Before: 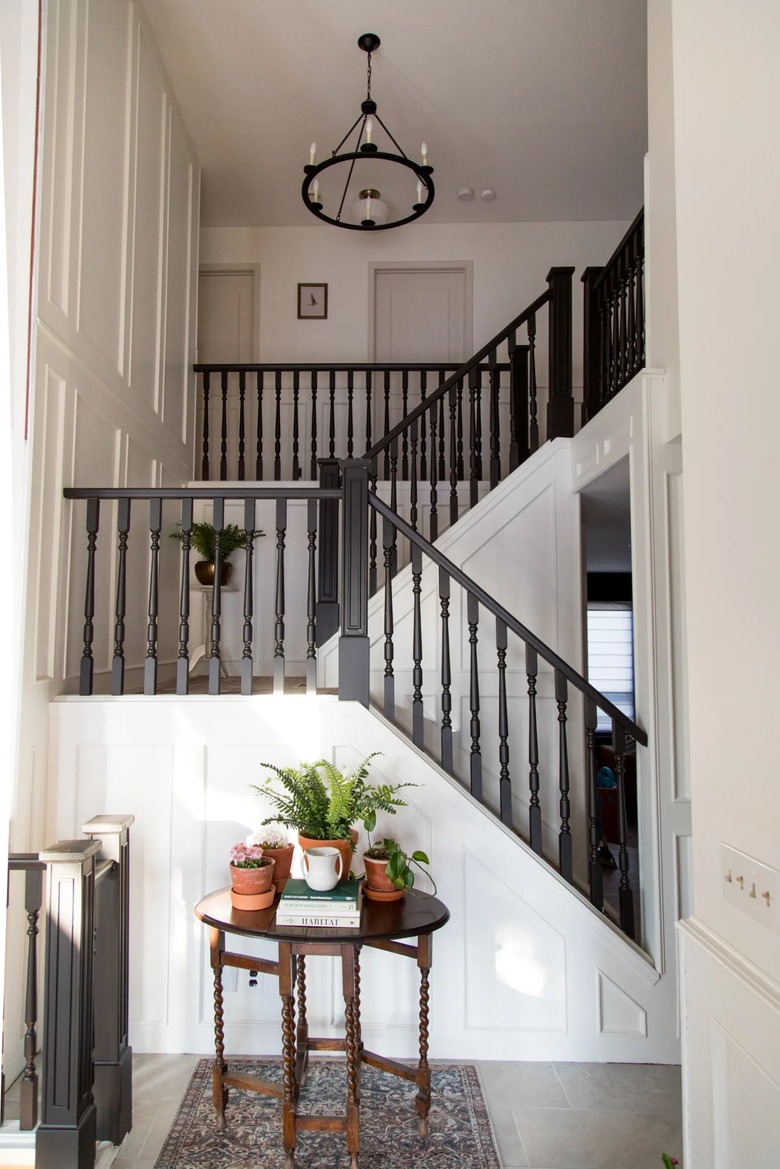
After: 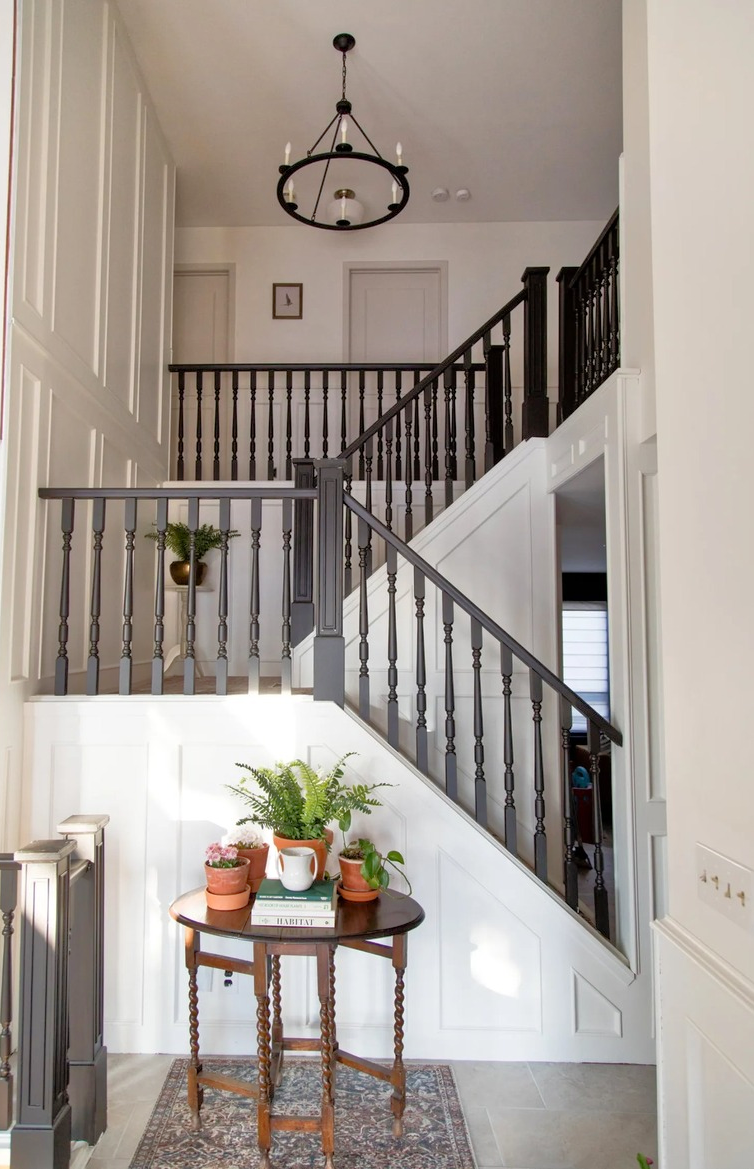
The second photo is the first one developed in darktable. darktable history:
tone equalizer: -7 EV 0.14 EV, -6 EV 0.574 EV, -5 EV 1.12 EV, -4 EV 1.31 EV, -3 EV 1.12 EV, -2 EV 0.6 EV, -1 EV 0.157 EV
crop and rotate: left 3.238%
